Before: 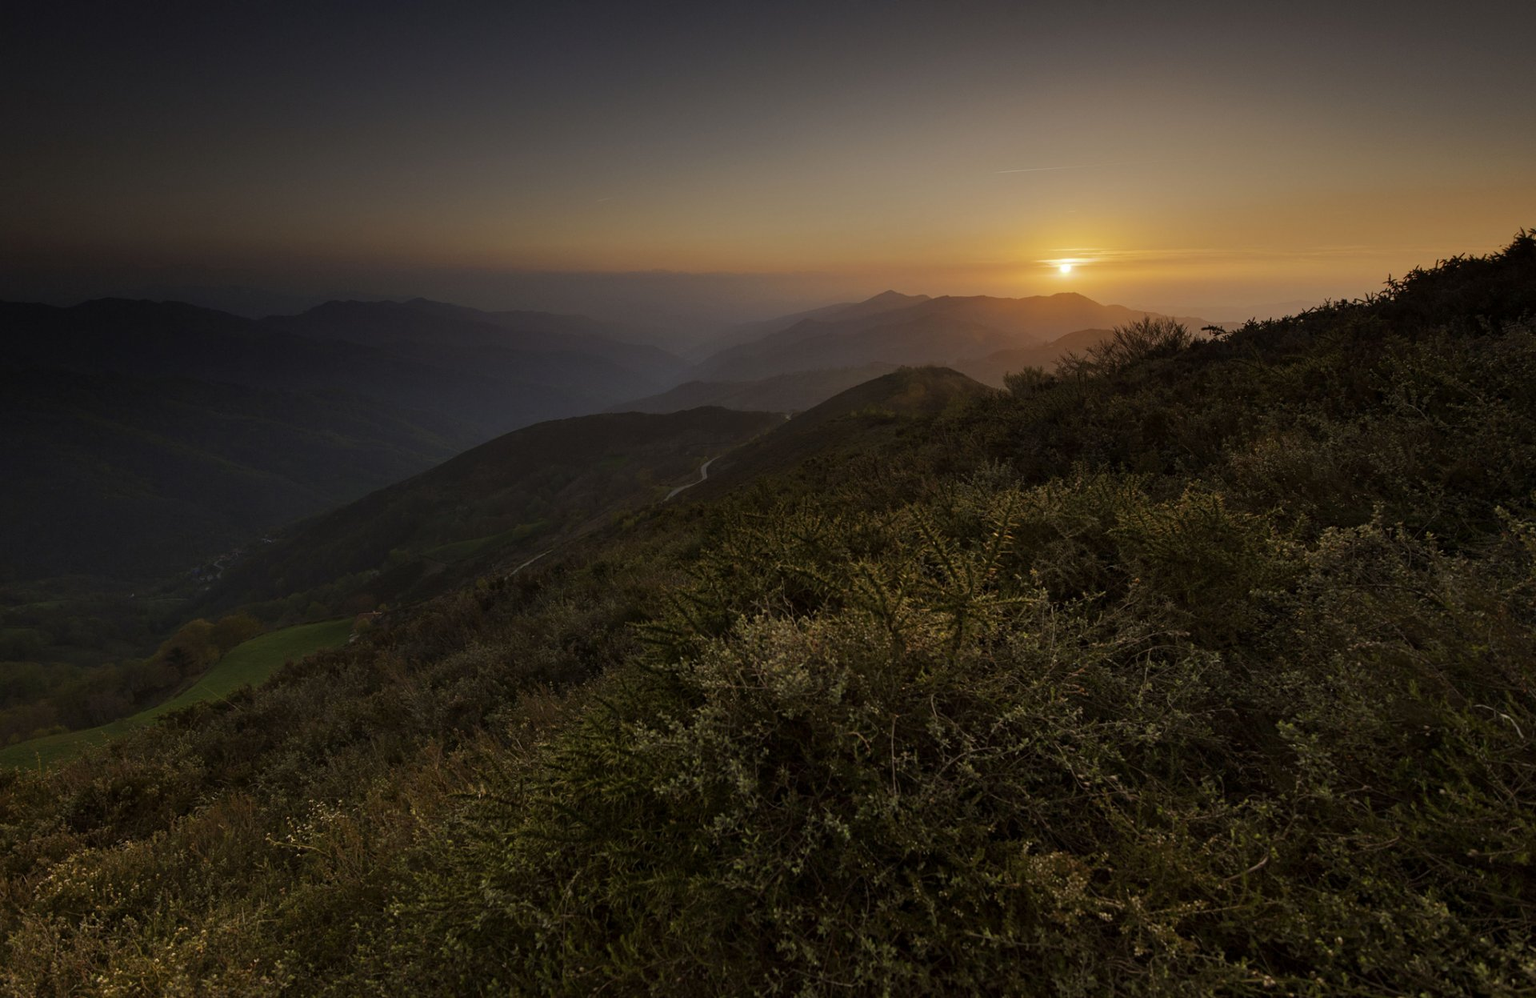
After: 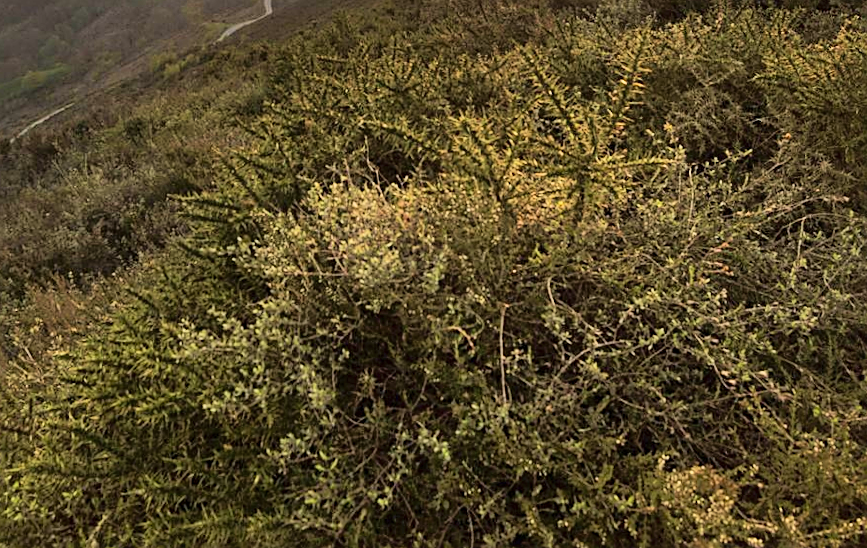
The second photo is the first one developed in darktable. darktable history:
velvia: strength 21.76%
crop: left 35.976%, top 45.819%, right 18.162%, bottom 5.807%
rgb curve: curves: ch0 [(0, 0) (0.21, 0.15) (0.24, 0.21) (0.5, 0.75) (0.75, 0.96) (0.89, 0.99) (1, 1)]; ch1 [(0, 0.02) (0.21, 0.13) (0.25, 0.2) (0.5, 0.67) (0.75, 0.9) (0.89, 0.97) (1, 1)]; ch2 [(0, 0.02) (0.21, 0.13) (0.25, 0.2) (0.5, 0.67) (0.75, 0.9) (0.89, 0.97) (1, 1)], compensate middle gray true
exposure: black level correction 0, exposure 1.1 EV, compensate exposure bias true, compensate highlight preservation false
shadows and highlights: on, module defaults
color balance rgb: contrast -30%
rotate and perspective: rotation -0.013°, lens shift (vertical) -0.027, lens shift (horizontal) 0.178, crop left 0.016, crop right 0.989, crop top 0.082, crop bottom 0.918
sharpen: on, module defaults
